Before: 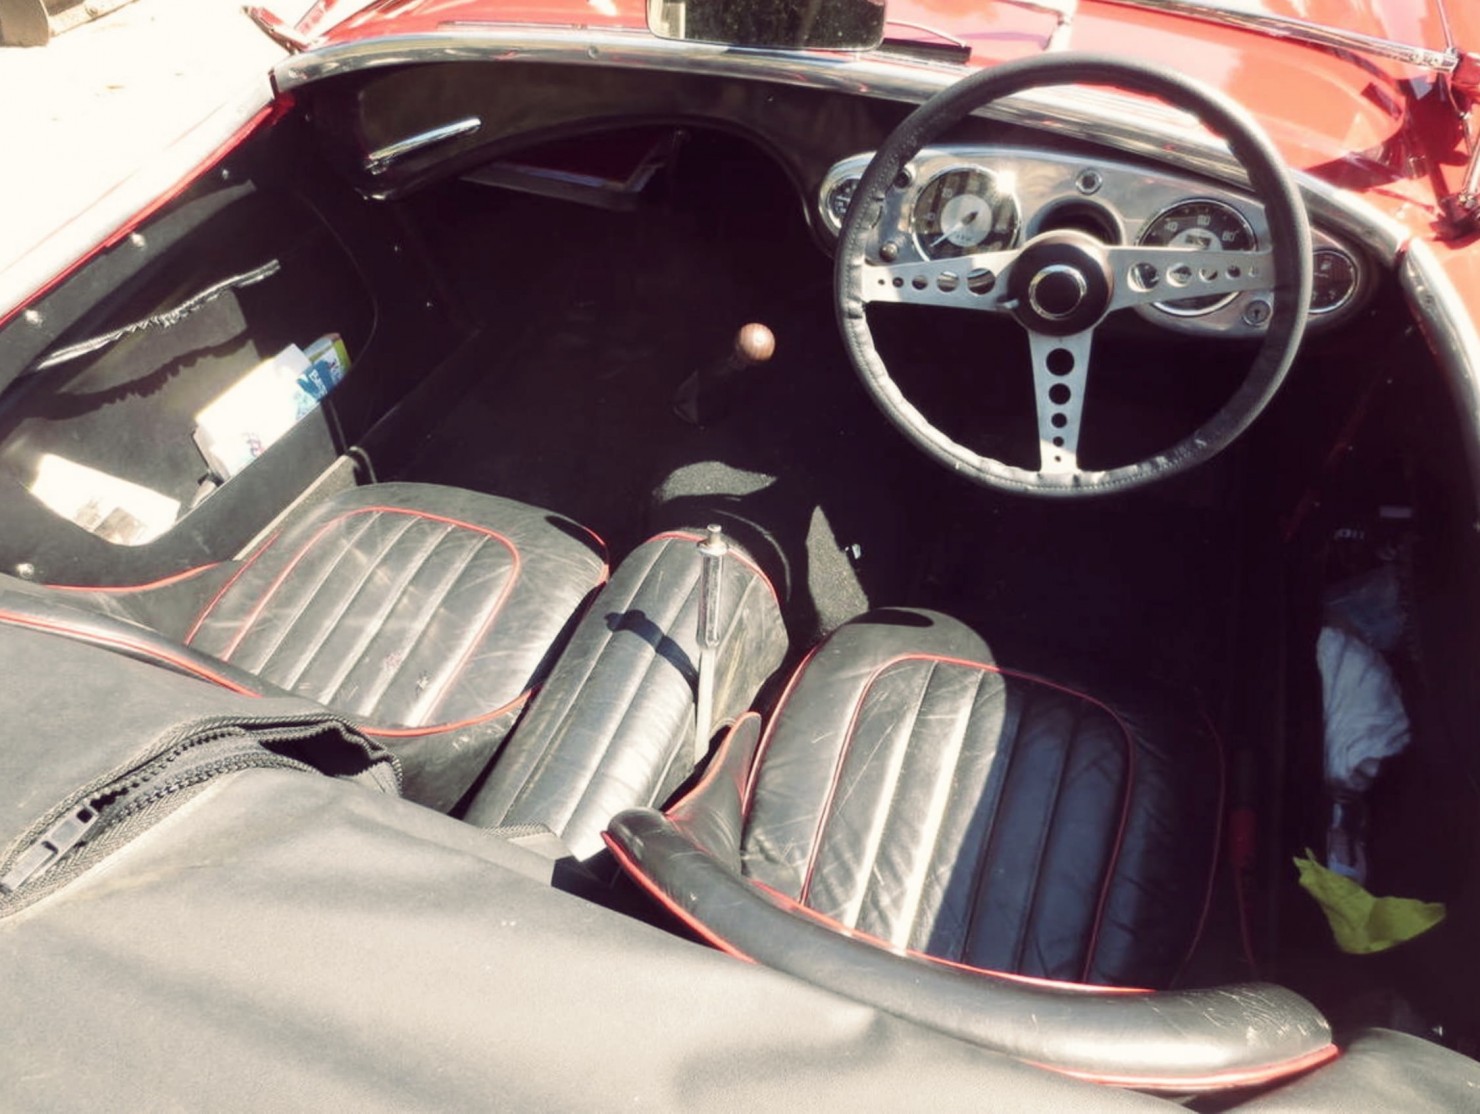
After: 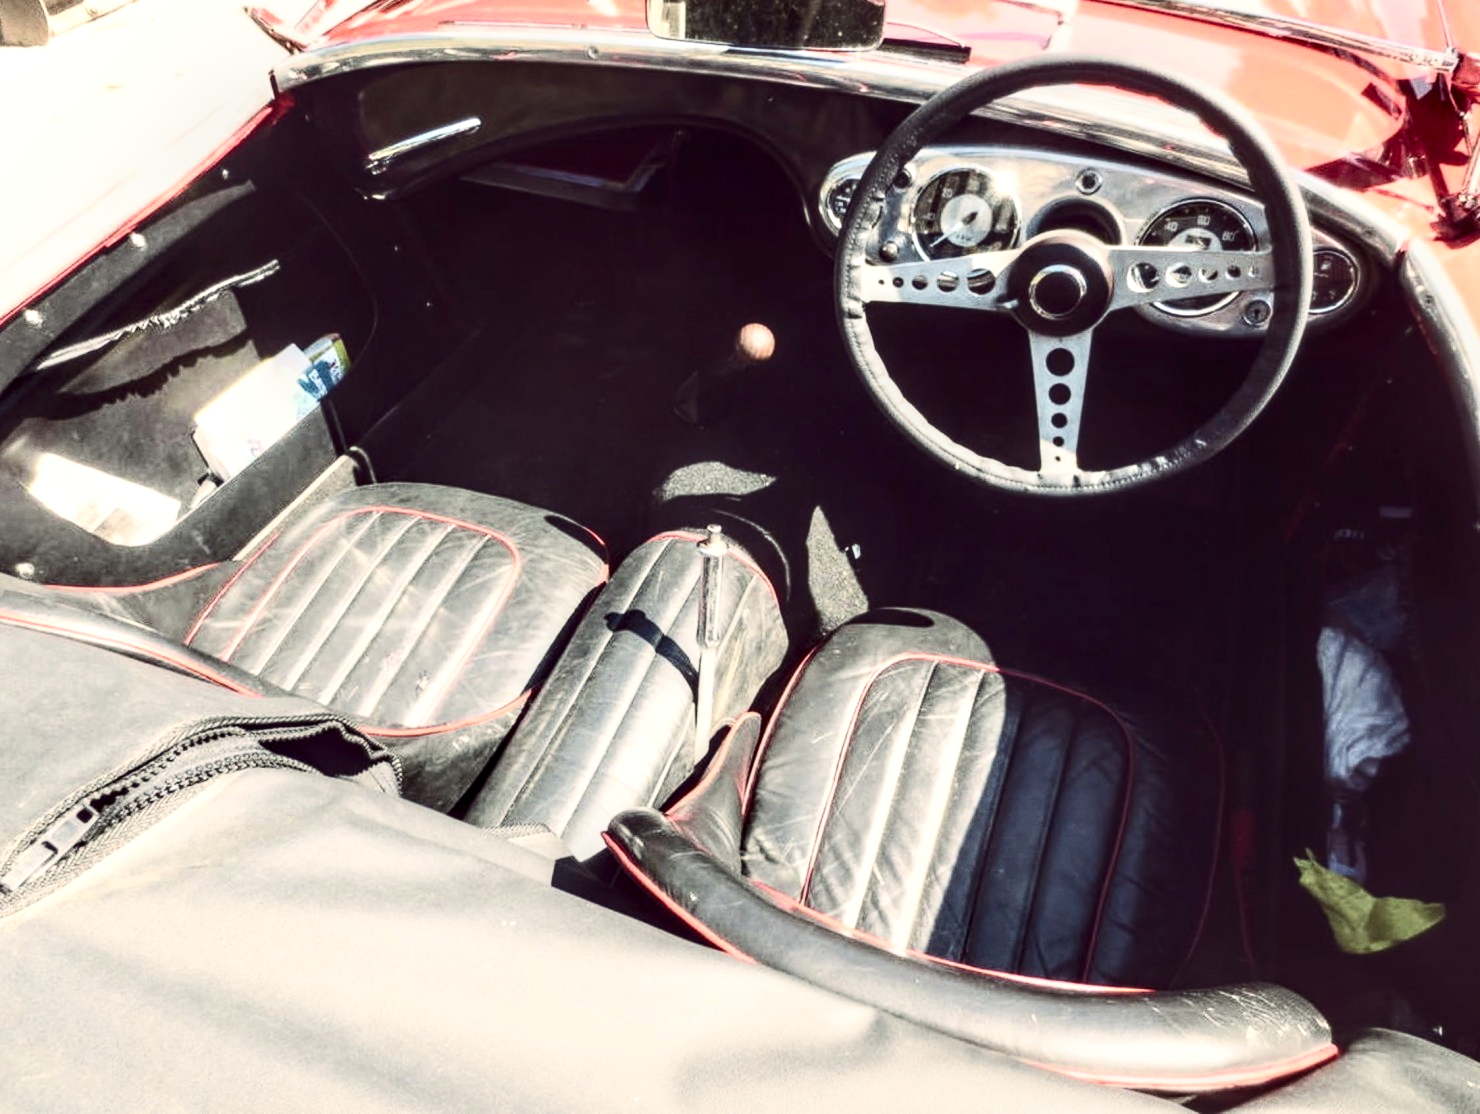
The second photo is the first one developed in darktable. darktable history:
contrast brightness saturation: contrast 0.39, brightness 0.1
local contrast: detail 150%
